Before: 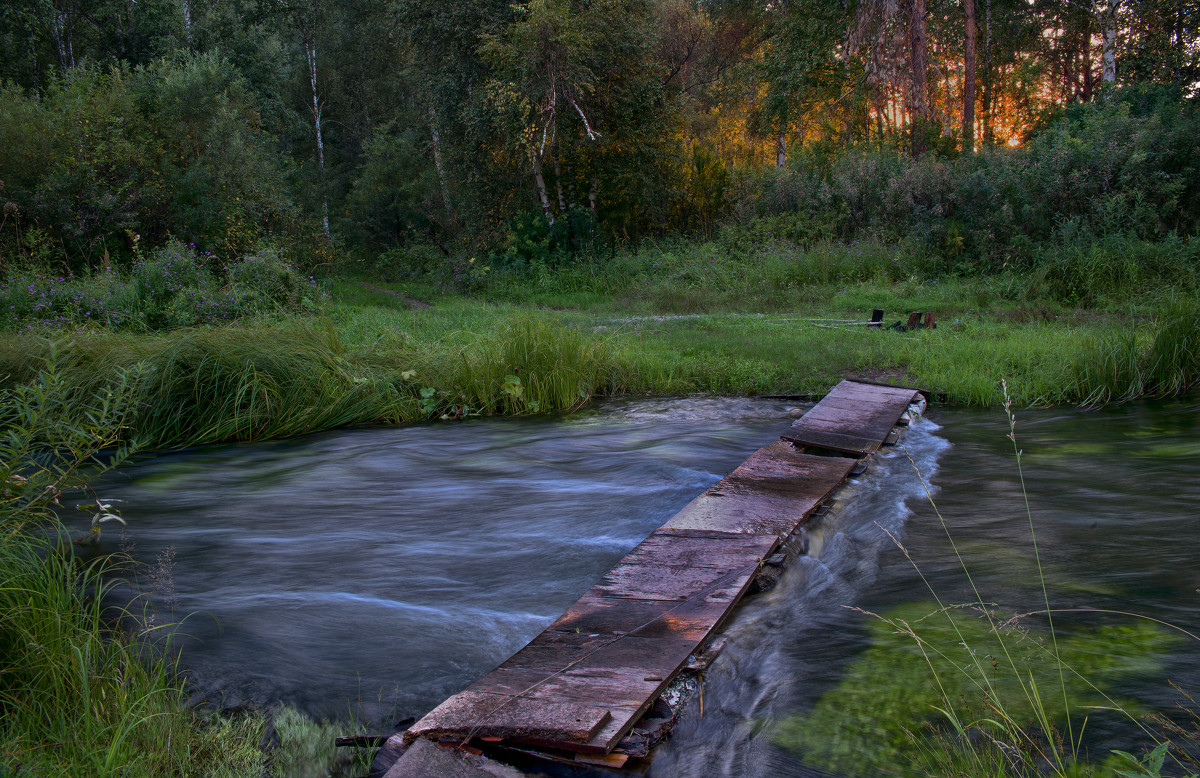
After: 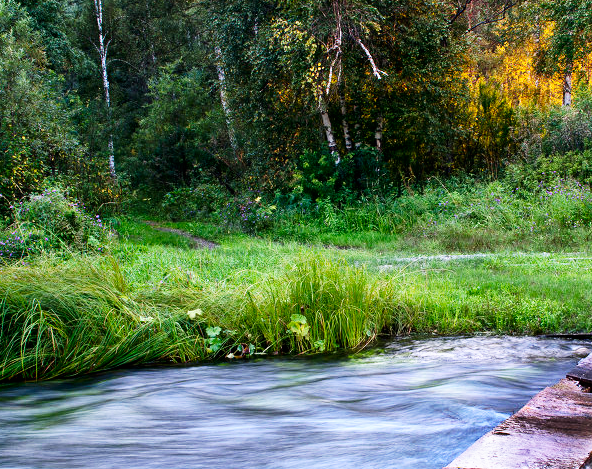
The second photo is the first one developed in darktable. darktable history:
contrast equalizer: y [[0.6 ×6], [0.55 ×6], [0 ×6], [0 ×6], [0 ×6]], mix 0.159
crop: left 17.852%, top 7.9%, right 32.796%, bottom 31.718%
exposure: black level correction 0.001, exposure 0.675 EV, compensate exposure bias true, compensate highlight preservation false
shadows and highlights: shadows -24.68, highlights 50.99, soften with gaussian
base curve: curves: ch0 [(0, 0) (0.007, 0.004) (0.027, 0.03) (0.046, 0.07) (0.207, 0.54) (0.442, 0.872) (0.673, 0.972) (1, 1)], preserve colors none
